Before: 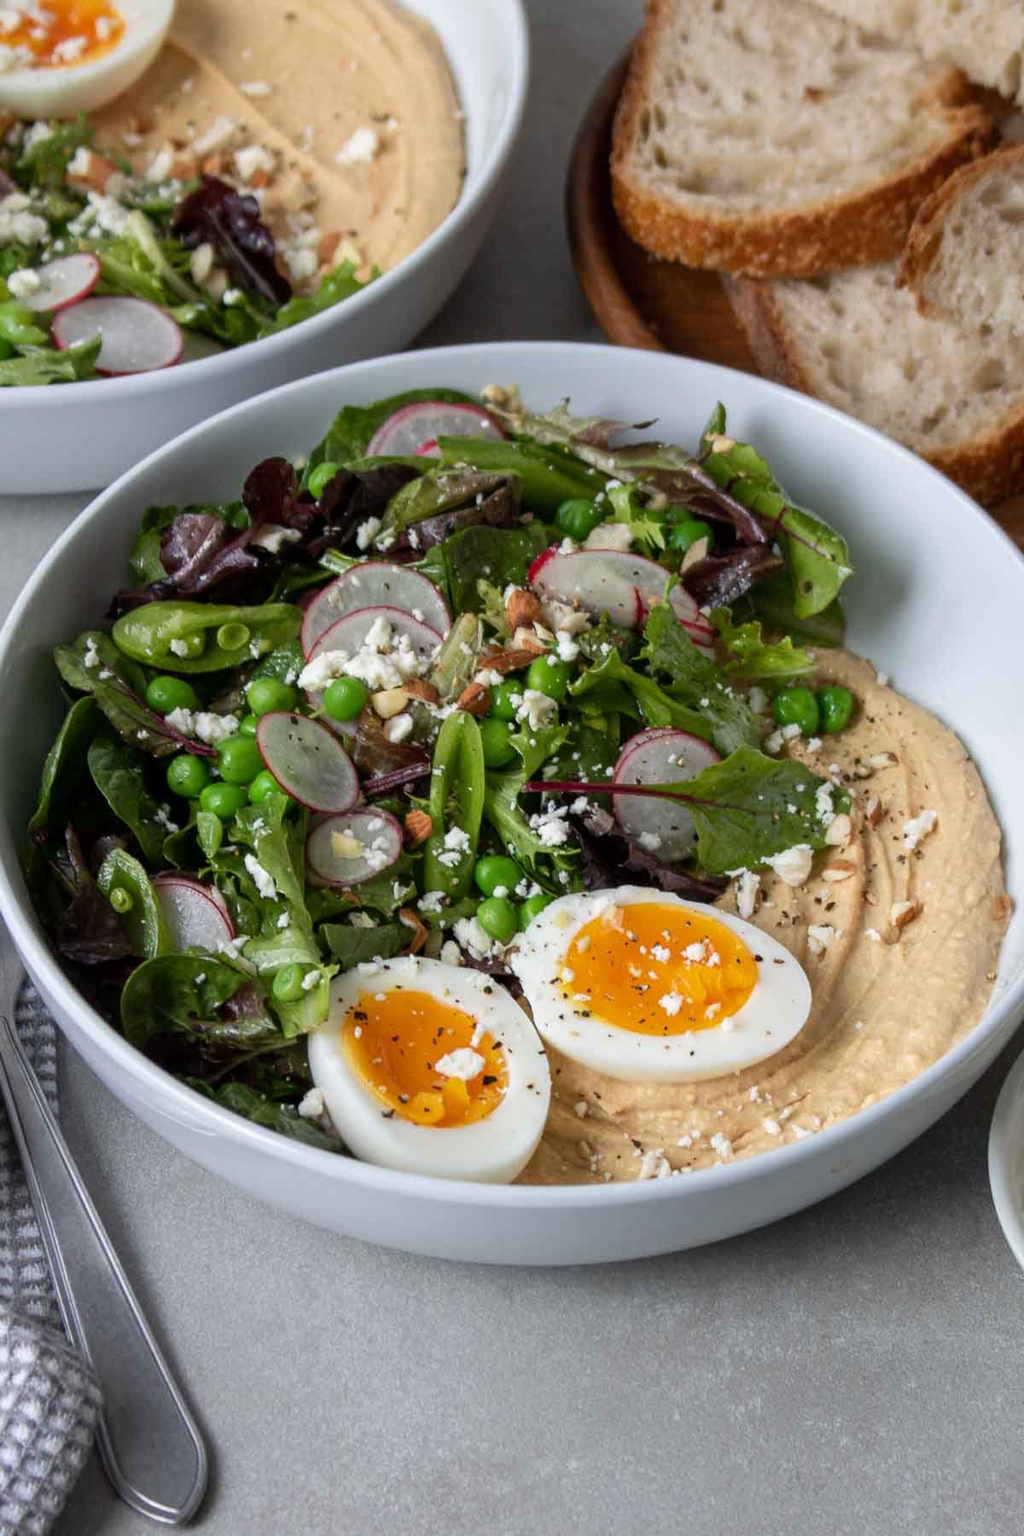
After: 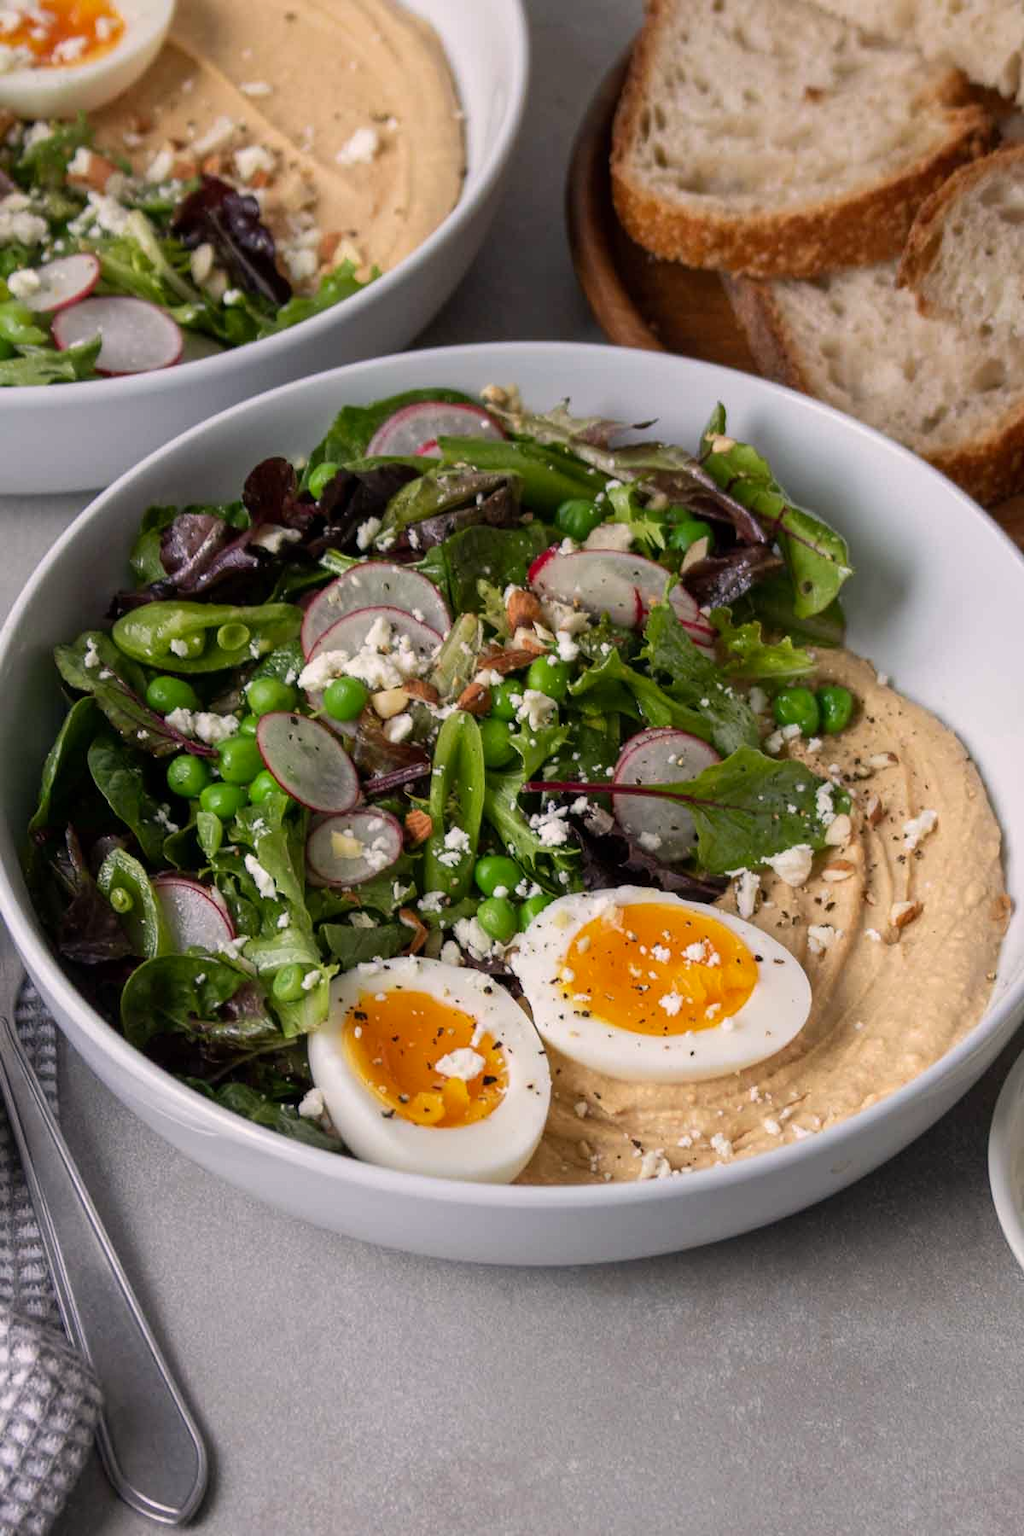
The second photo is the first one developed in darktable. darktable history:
exposure: exposure -0.116 EV, compensate exposure bias true, compensate highlight preservation false
color correction: highlights a* 5.81, highlights b* 4.84
